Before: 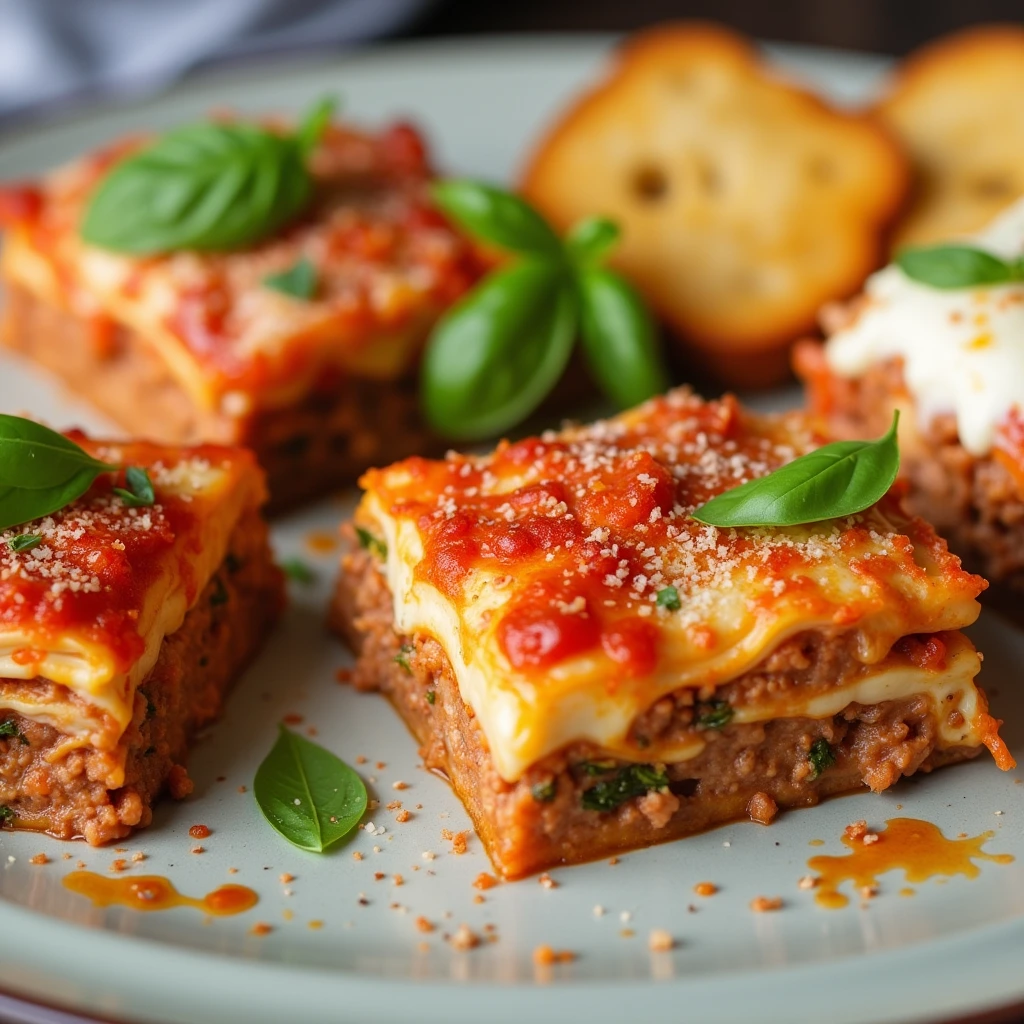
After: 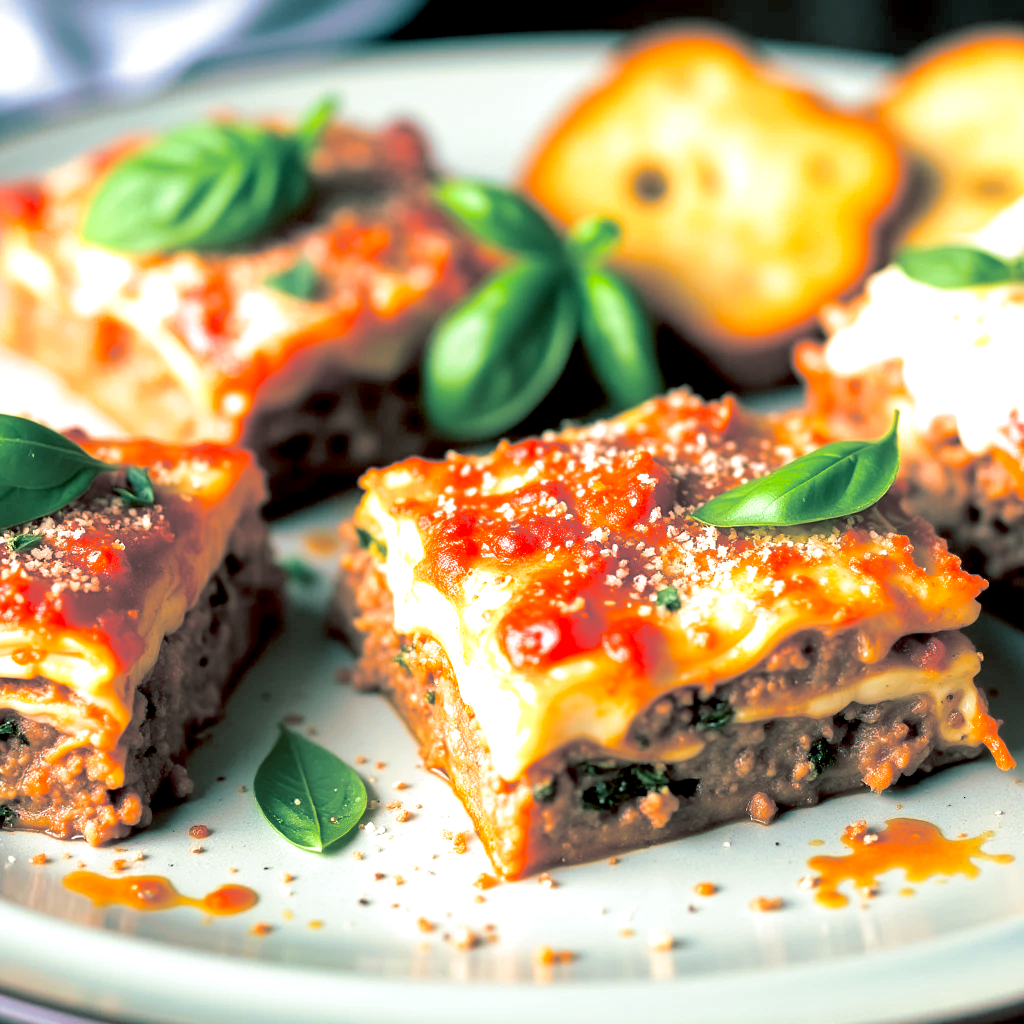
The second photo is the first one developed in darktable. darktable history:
white balance: red 0.978, blue 0.999
split-toning: shadows › hue 186.43°, highlights › hue 49.29°, compress 30.29%
exposure: black level correction 0.011, exposure 1.088 EV, compensate exposure bias true, compensate highlight preservation false
